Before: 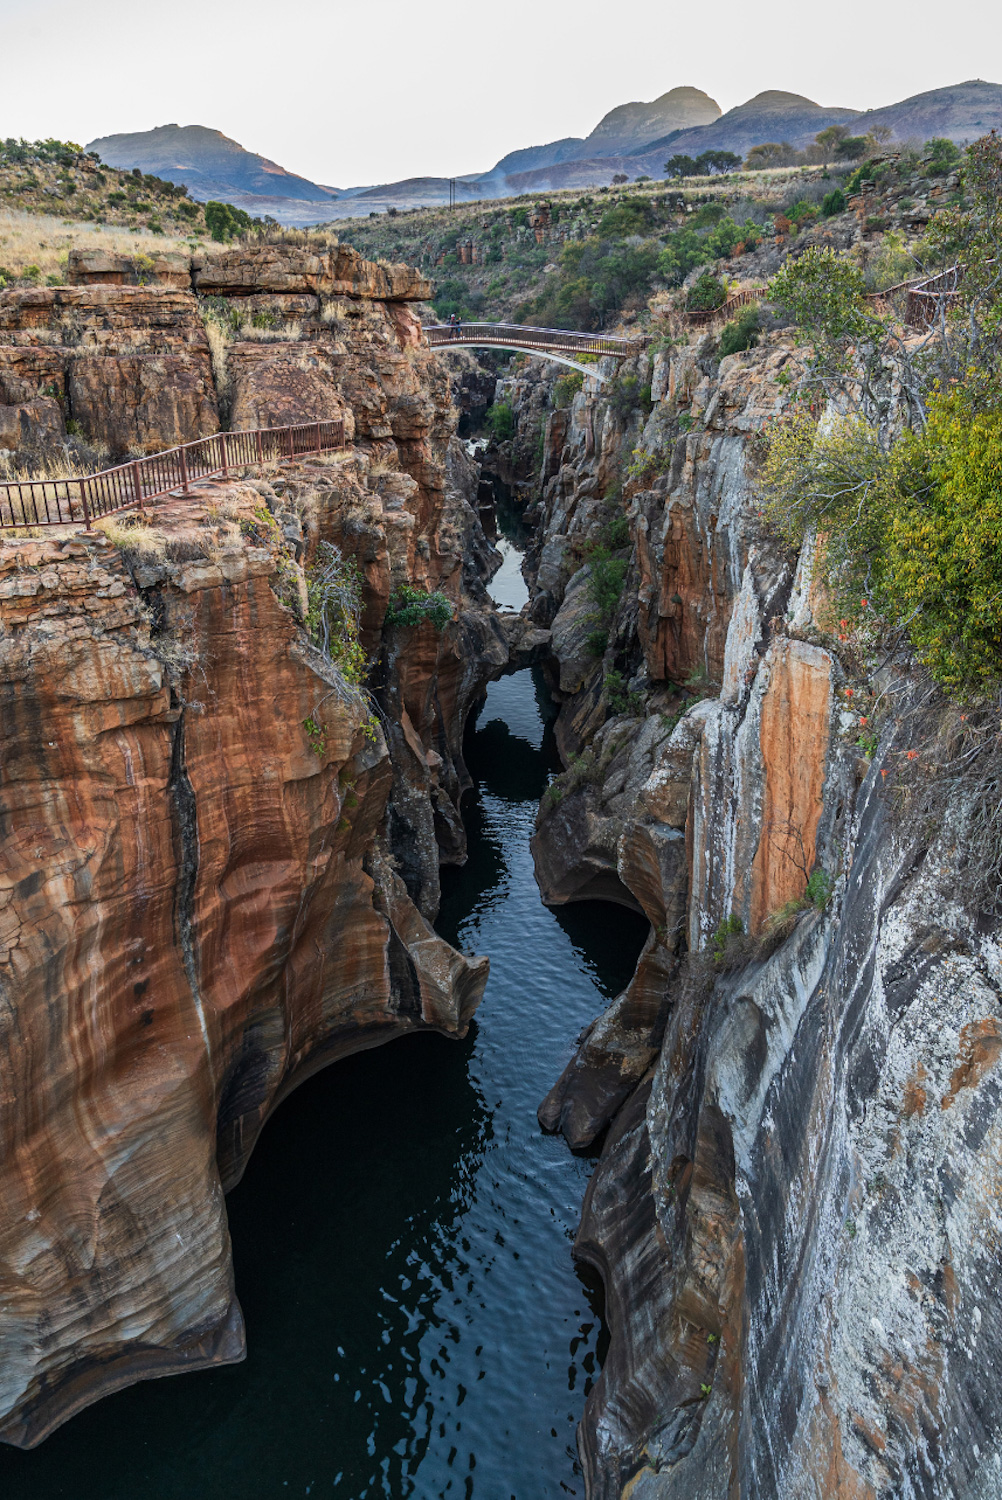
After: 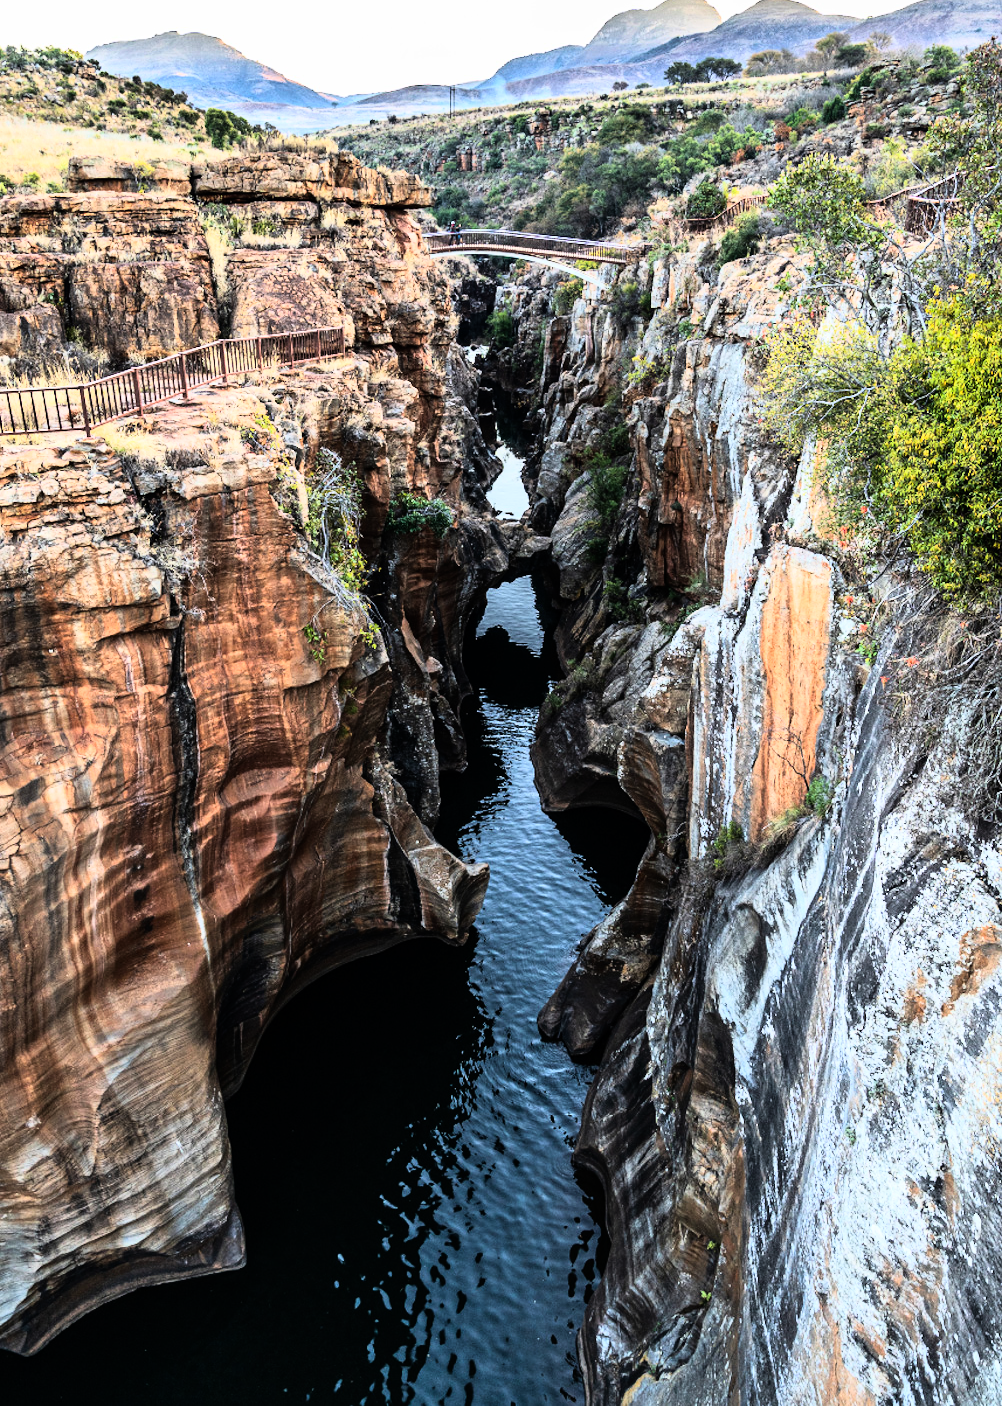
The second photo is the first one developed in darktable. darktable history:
rgb curve: curves: ch0 [(0, 0) (0.21, 0.15) (0.24, 0.21) (0.5, 0.75) (0.75, 0.96) (0.89, 0.99) (1, 1)]; ch1 [(0, 0.02) (0.21, 0.13) (0.25, 0.2) (0.5, 0.67) (0.75, 0.9) (0.89, 0.97) (1, 1)]; ch2 [(0, 0.02) (0.21, 0.13) (0.25, 0.2) (0.5, 0.67) (0.75, 0.9) (0.89, 0.97) (1, 1)], compensate middle gray true
crop and rotate: top 6.25%
